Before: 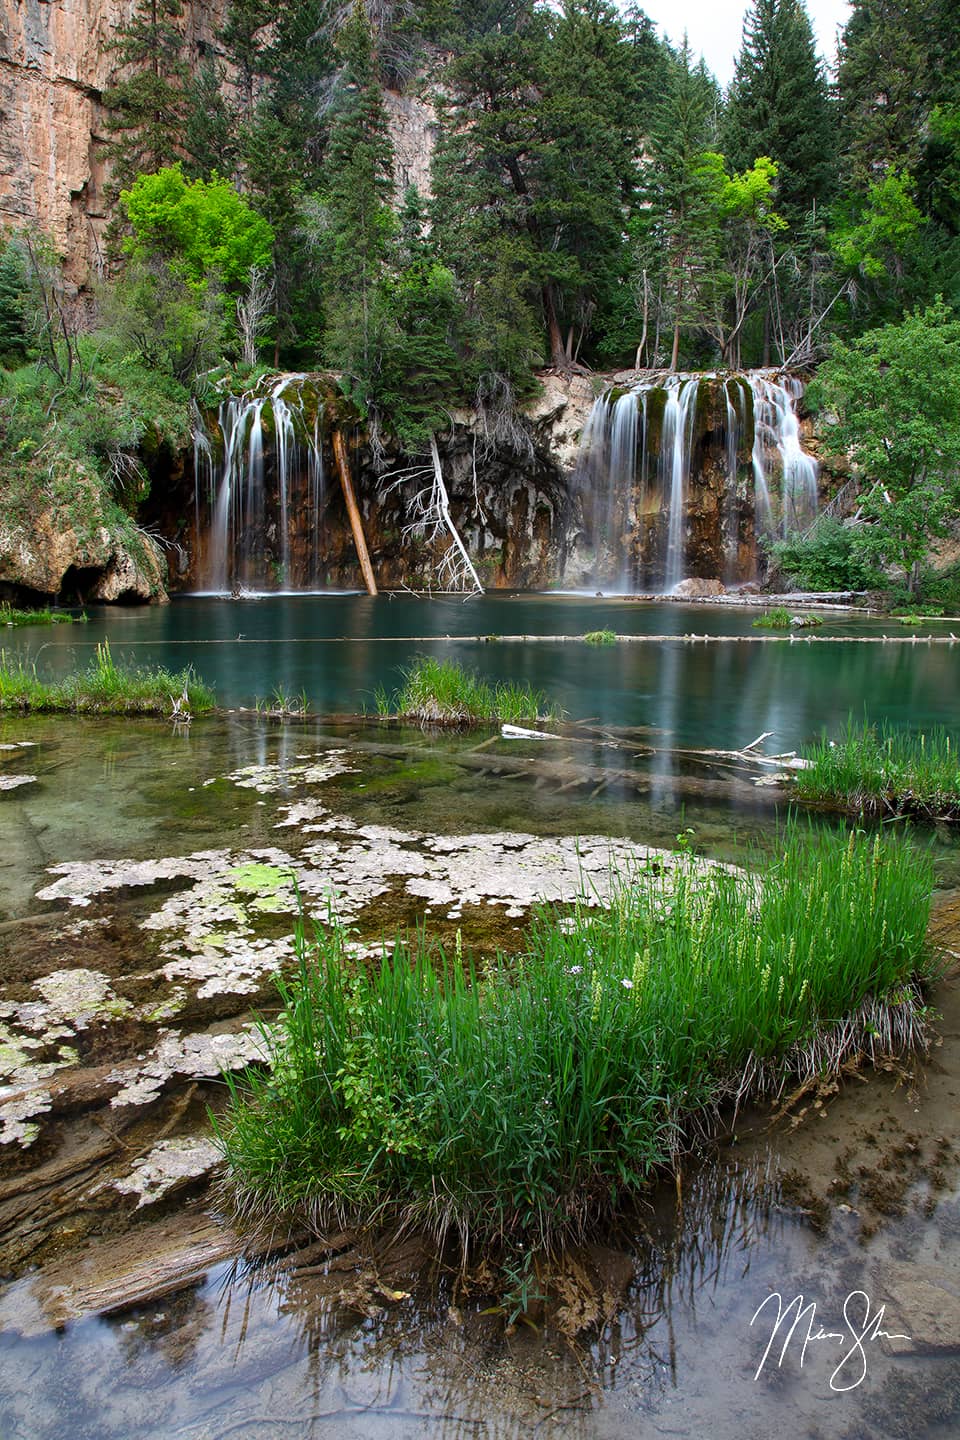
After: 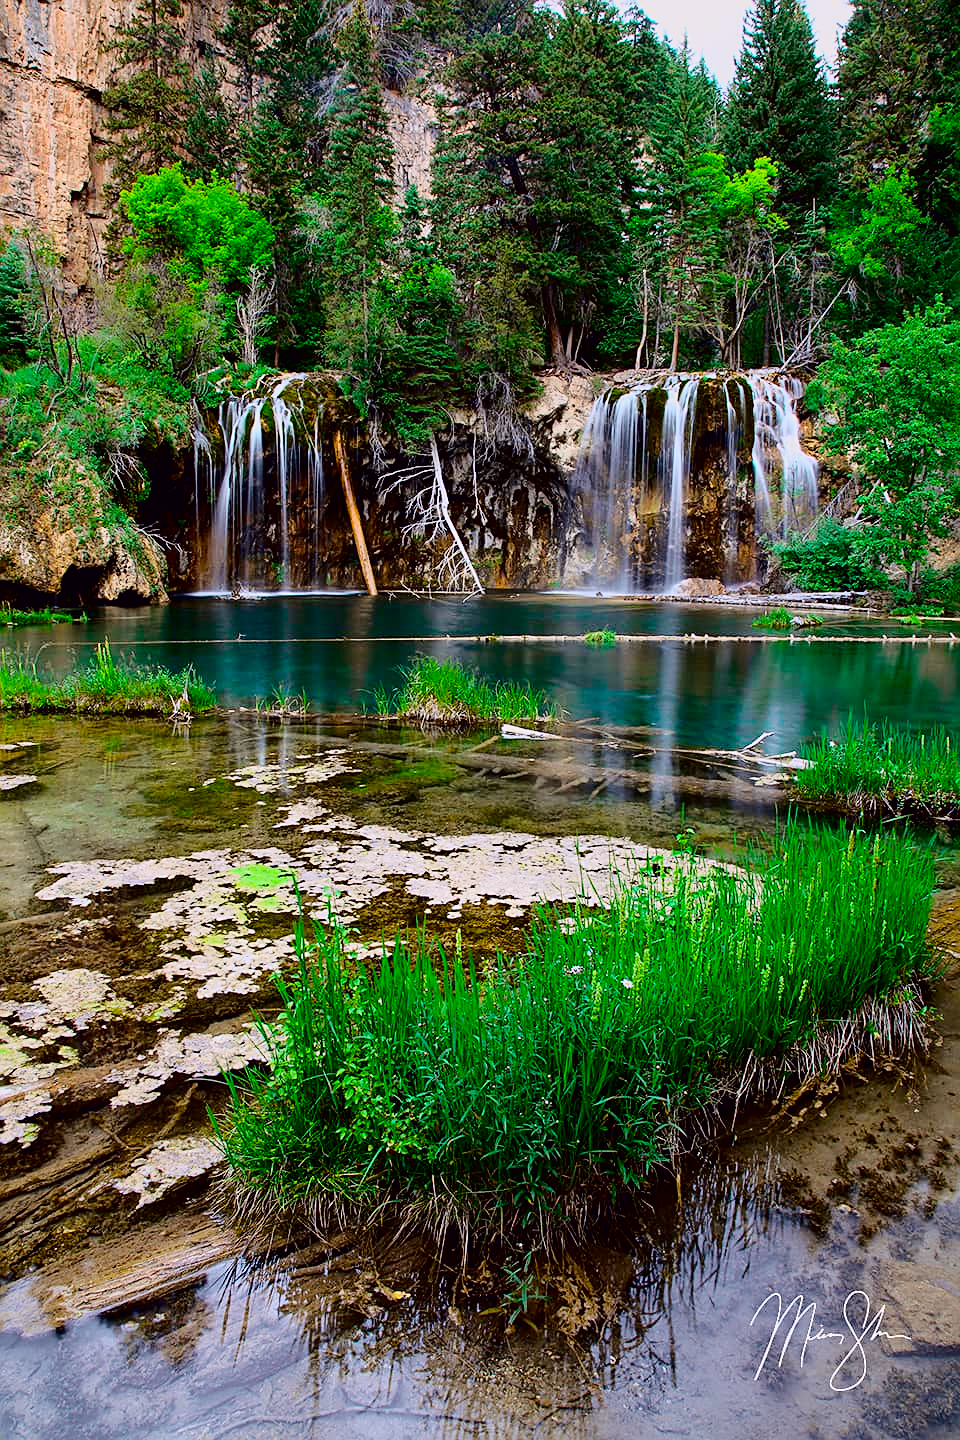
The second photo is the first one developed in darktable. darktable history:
sharpen: on, module defaults
exposure: black level correction 0.001, compensate highlight preservation false
color balance rgb: perceptual saturation grading › global saturation 36.937%, perceptual saturation grading › shadows 35.344%
tone curve: curves: ch0 [(0.003, 0.003) (0.104, 0.026) (0.236, 0.181) (0.401, 0.443) (0.495, 0.55) (0.625, 0.67) (0.819, 0.841) (0.96, 0.899)]; ch1 [(0, 0) (0.161, 0.092) (0.37, 0.302) (0.424, 0.402) (0.45, 0.466) (0.495, 0.51) (0.573, 0.571) (0.638, 0.641) (0.751, 0.741) (1, 1)]; ch2 [(0, 0) (0.352, 0.403) (0.466, 0.443) (0.524, 0.526) (0.56, 0.556) (1, 1)], color space Lab, independent channels, preserve colors none
